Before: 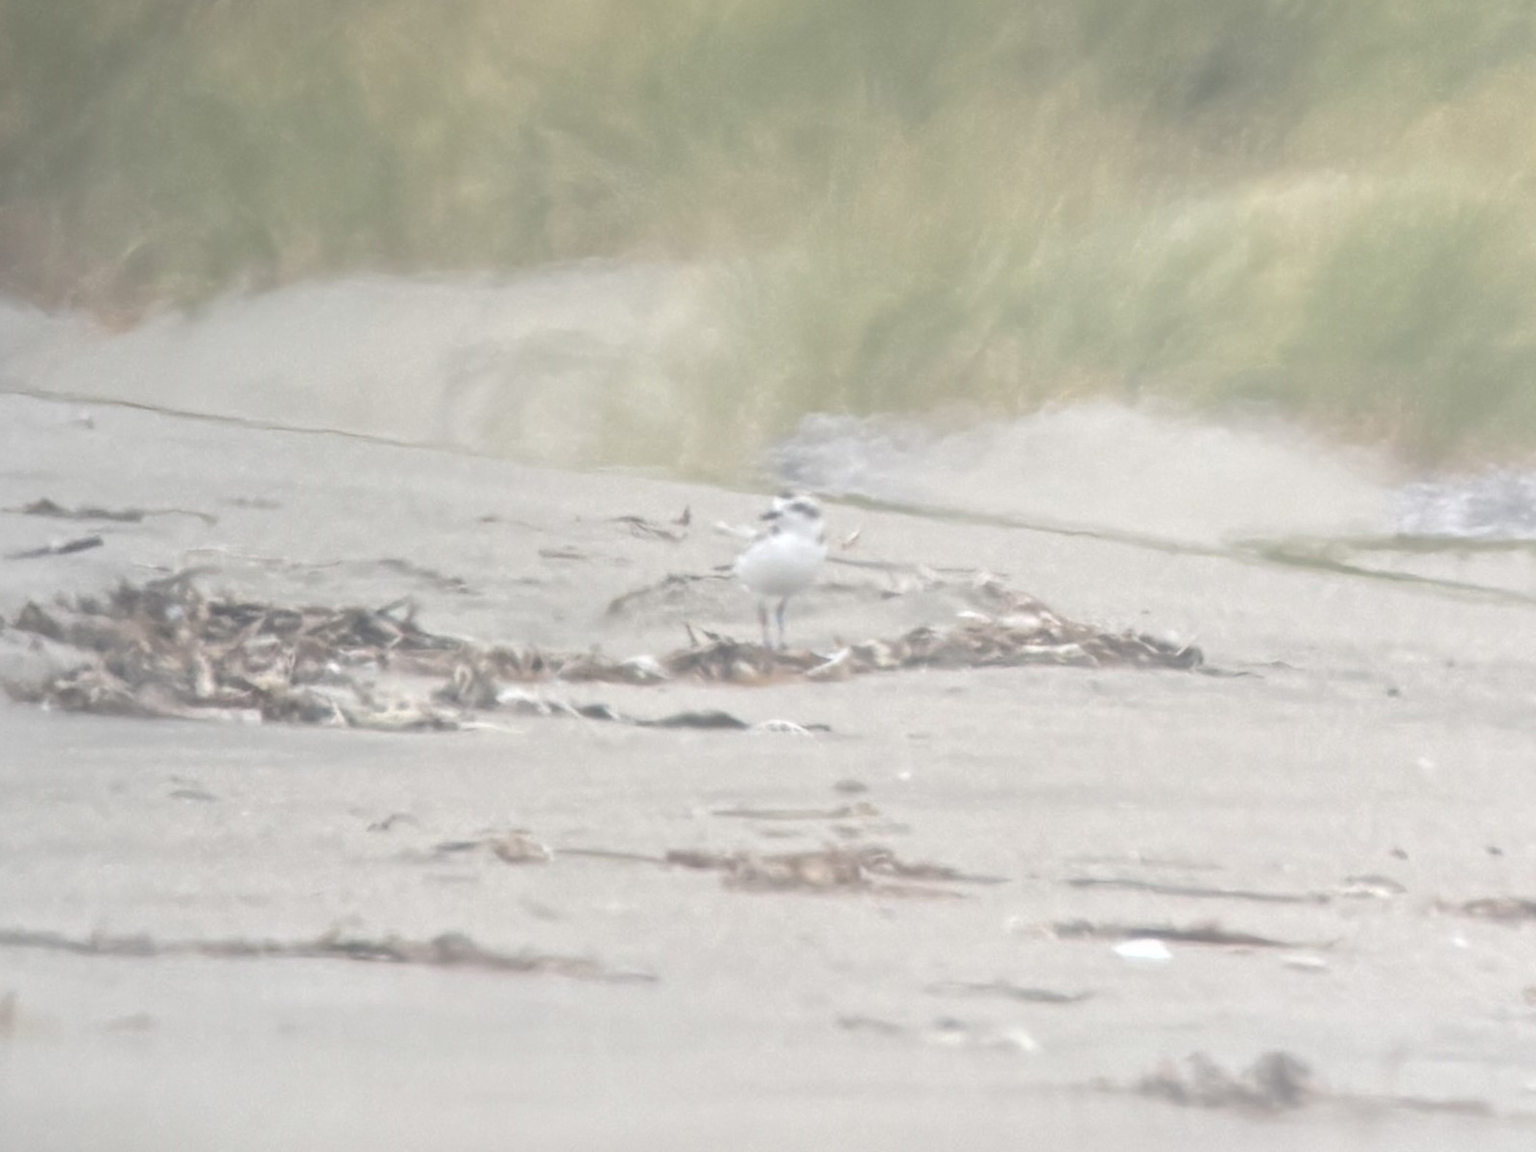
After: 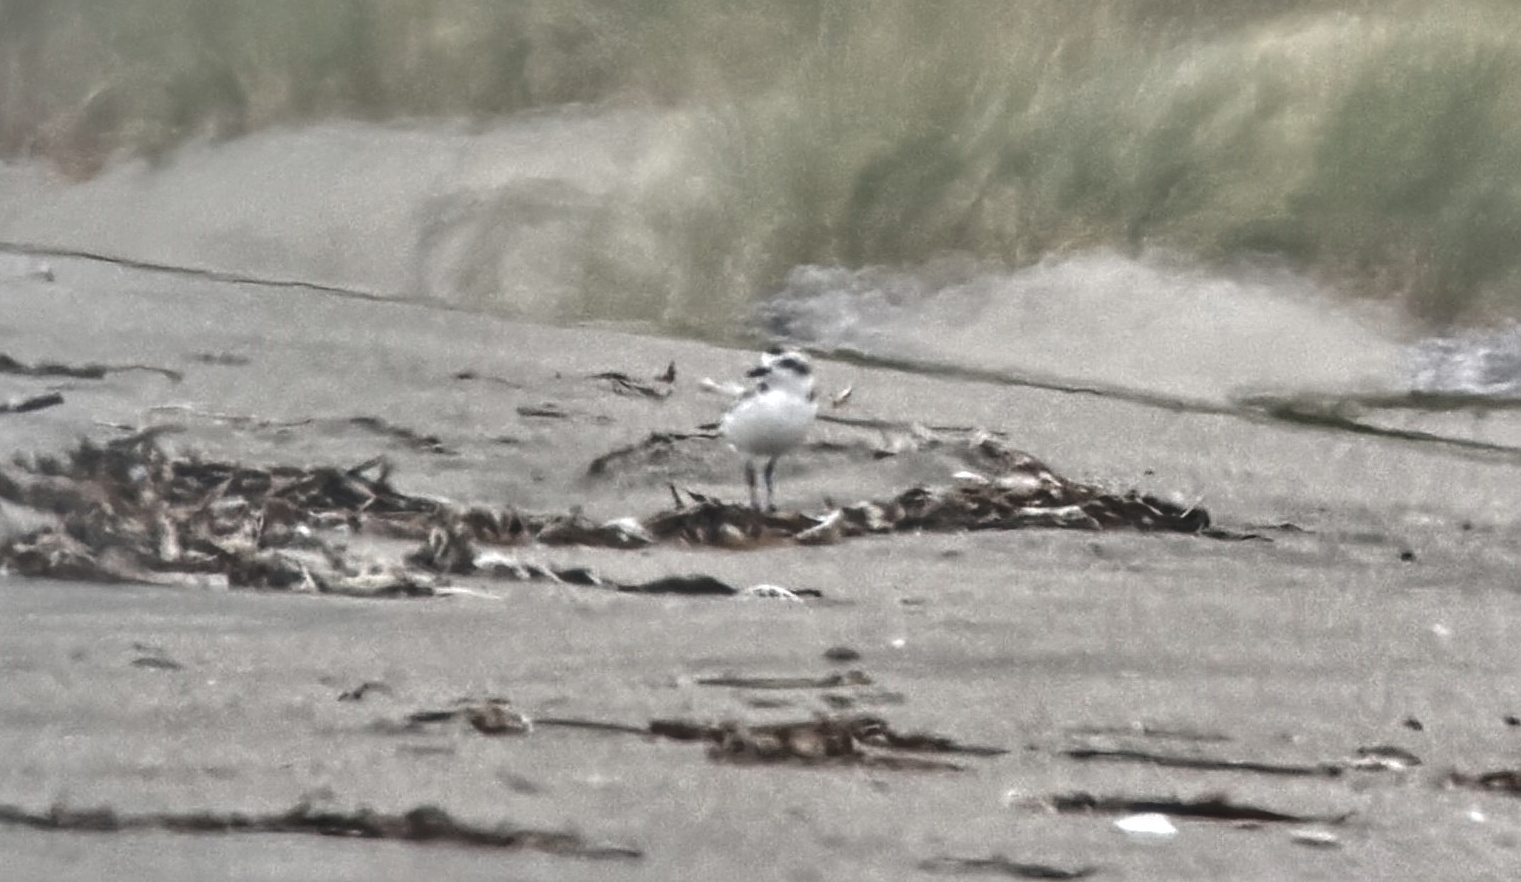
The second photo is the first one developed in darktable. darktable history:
local contrast: detail 130%
sharpen: on, module defaults
shadows and highlights: radius 109.1, shadows 41.34, highlights -72.84, low approximation 0.01, soften with gaussian
crop and rotate: left 2.777%, top 13.817%, right 2.136%, bottom 12.674%
color zones: curves: ch0 [(0, 0.5) (0.125, 0.4) (0.25, 0.5) (0.375, 0.4) (0.5, 0.4) (0.625, 0.35) (0.75, 0.35) (0.875, 0.5)]; ch1 [(0, 0.35) (0.125, 0.45) (0.25, 0.35) (0.375, 0.35) (0.5, 0.35) (0.625, 0.35) (0.75, 0.45) (0.875, 0.35)]; ch2 [(0, 0.6) (0.125, 0.5) (0.25, 0.5) (0.375, 0.6) (0.5, 0.6) (0.625, 0.5) (0.75, 0.5) (0.875, 0.5)]
